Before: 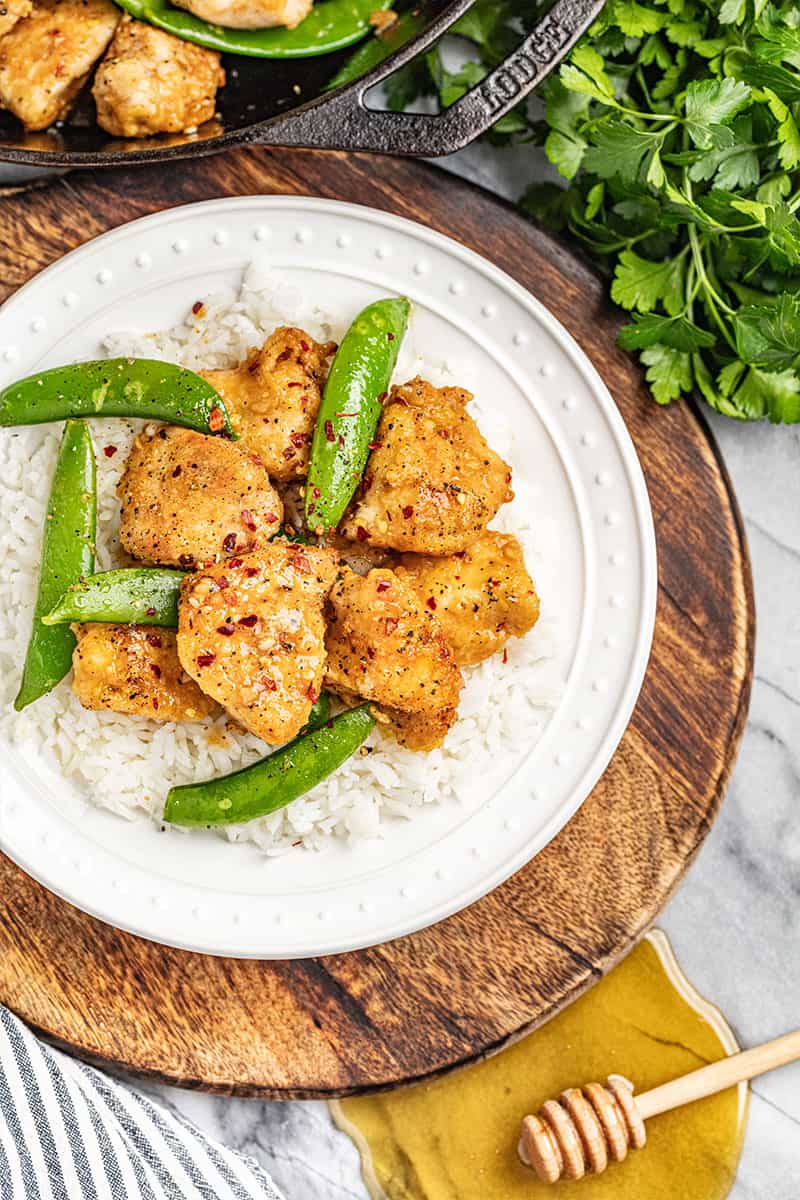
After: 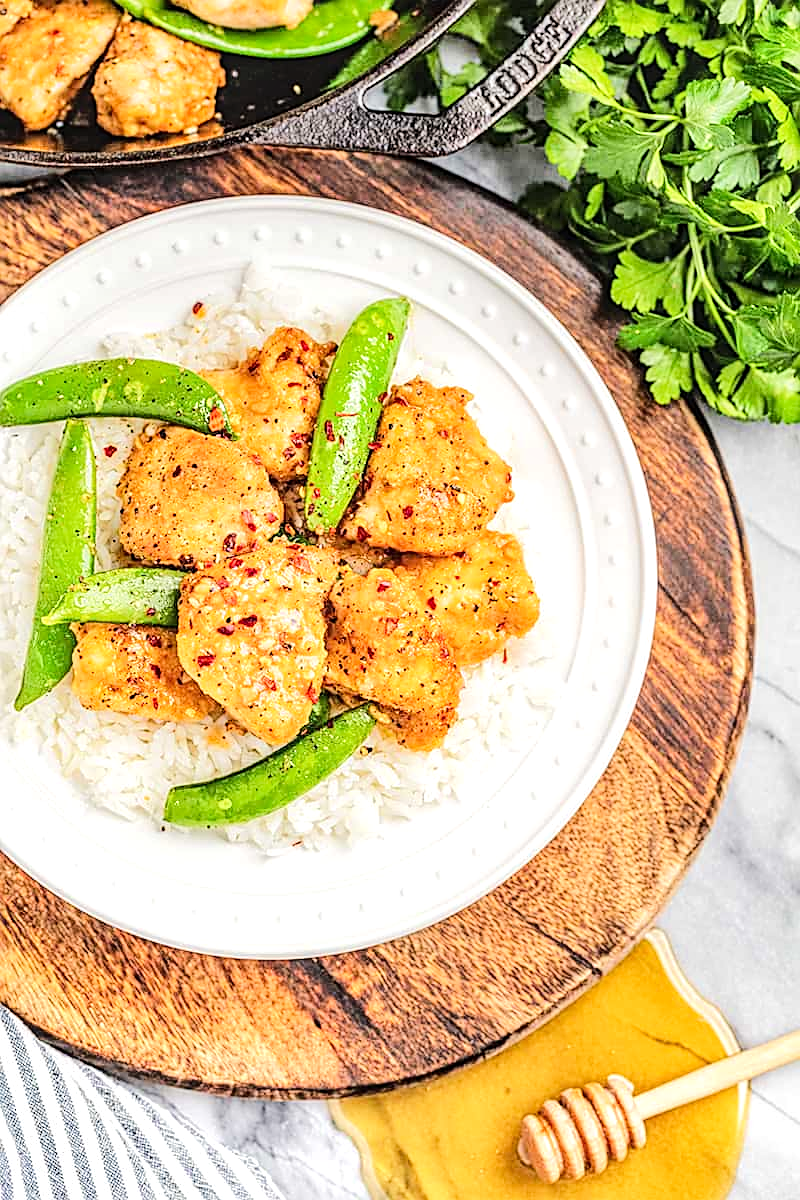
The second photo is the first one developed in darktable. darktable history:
sharpen: on, module defaults
tone equalizer: -7 EV 0.143 EV, -6 EV 0.567 EV, -5 EV 1.14 EV, -4 EV 1.35 EV, -3 EV 1.12 EV, -2 EV 0.6 EV, -1 EV 0.147 EV, edges refinement/feathering 500, mask exposure compensation -1.57 EV, preserve details no
local contrast: on, module defaults
